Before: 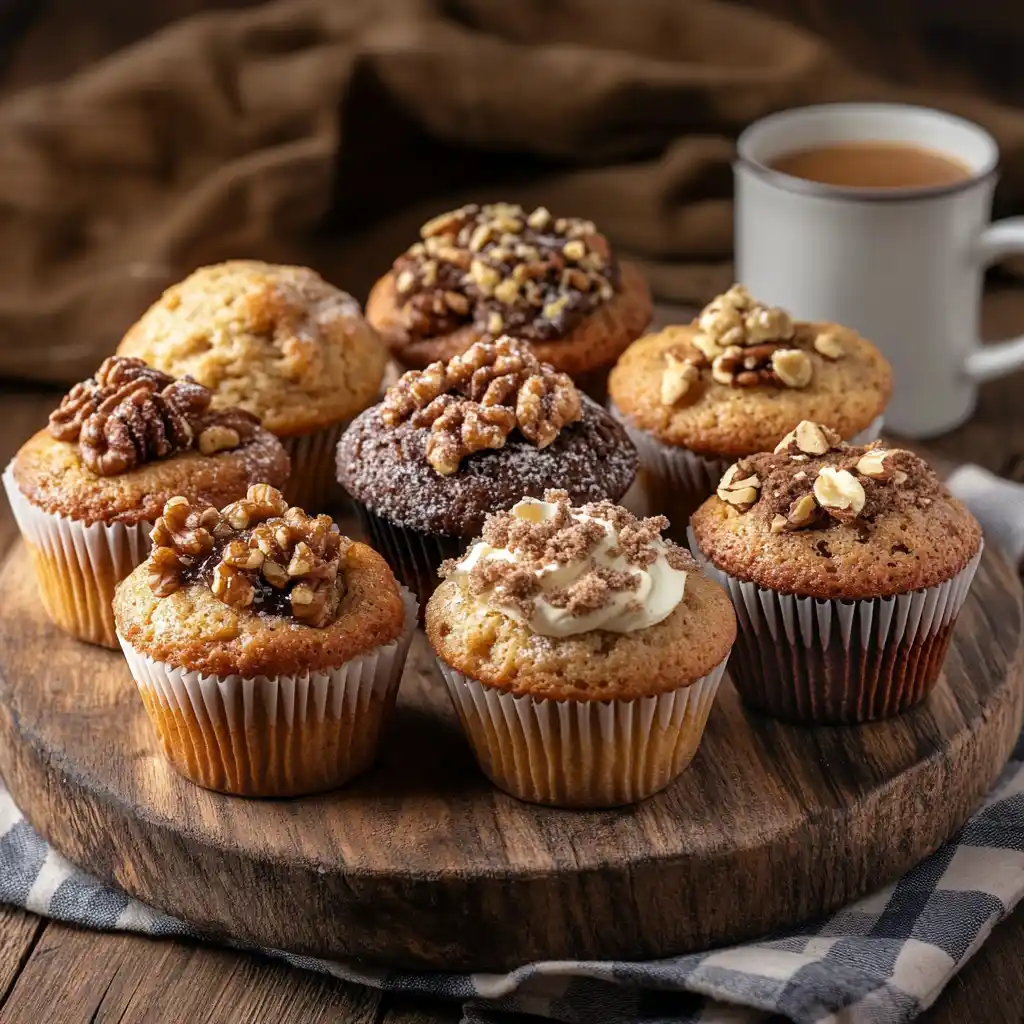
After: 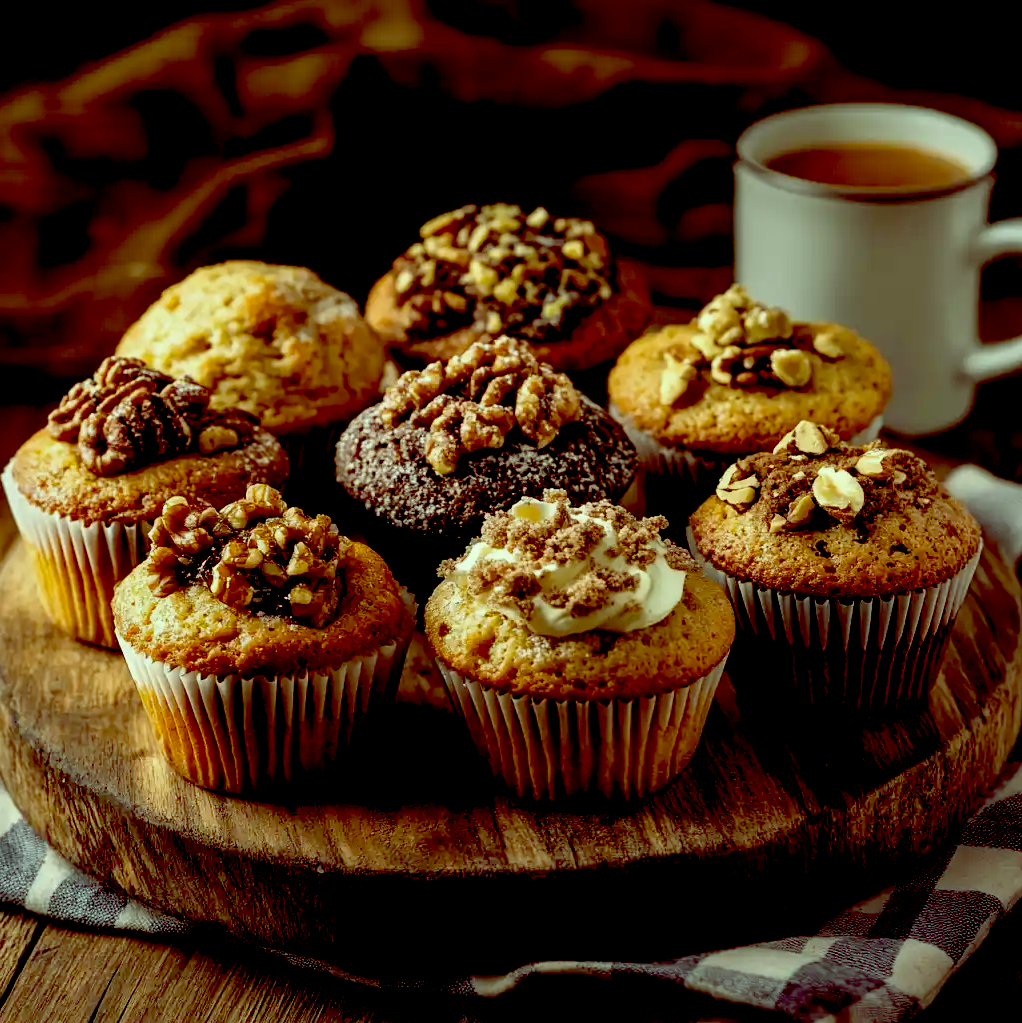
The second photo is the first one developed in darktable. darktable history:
exposure: black level correction 0.056, compensate highlight preservation false
crop and rotate: left 0.126%
color balance: lift [1, 1.015, 0.987, 0.985], gamma [1, 0.959, 1.042, 0.958], gain [0.927, 0.938, 1.072, 0.928], contrast 1.5%
